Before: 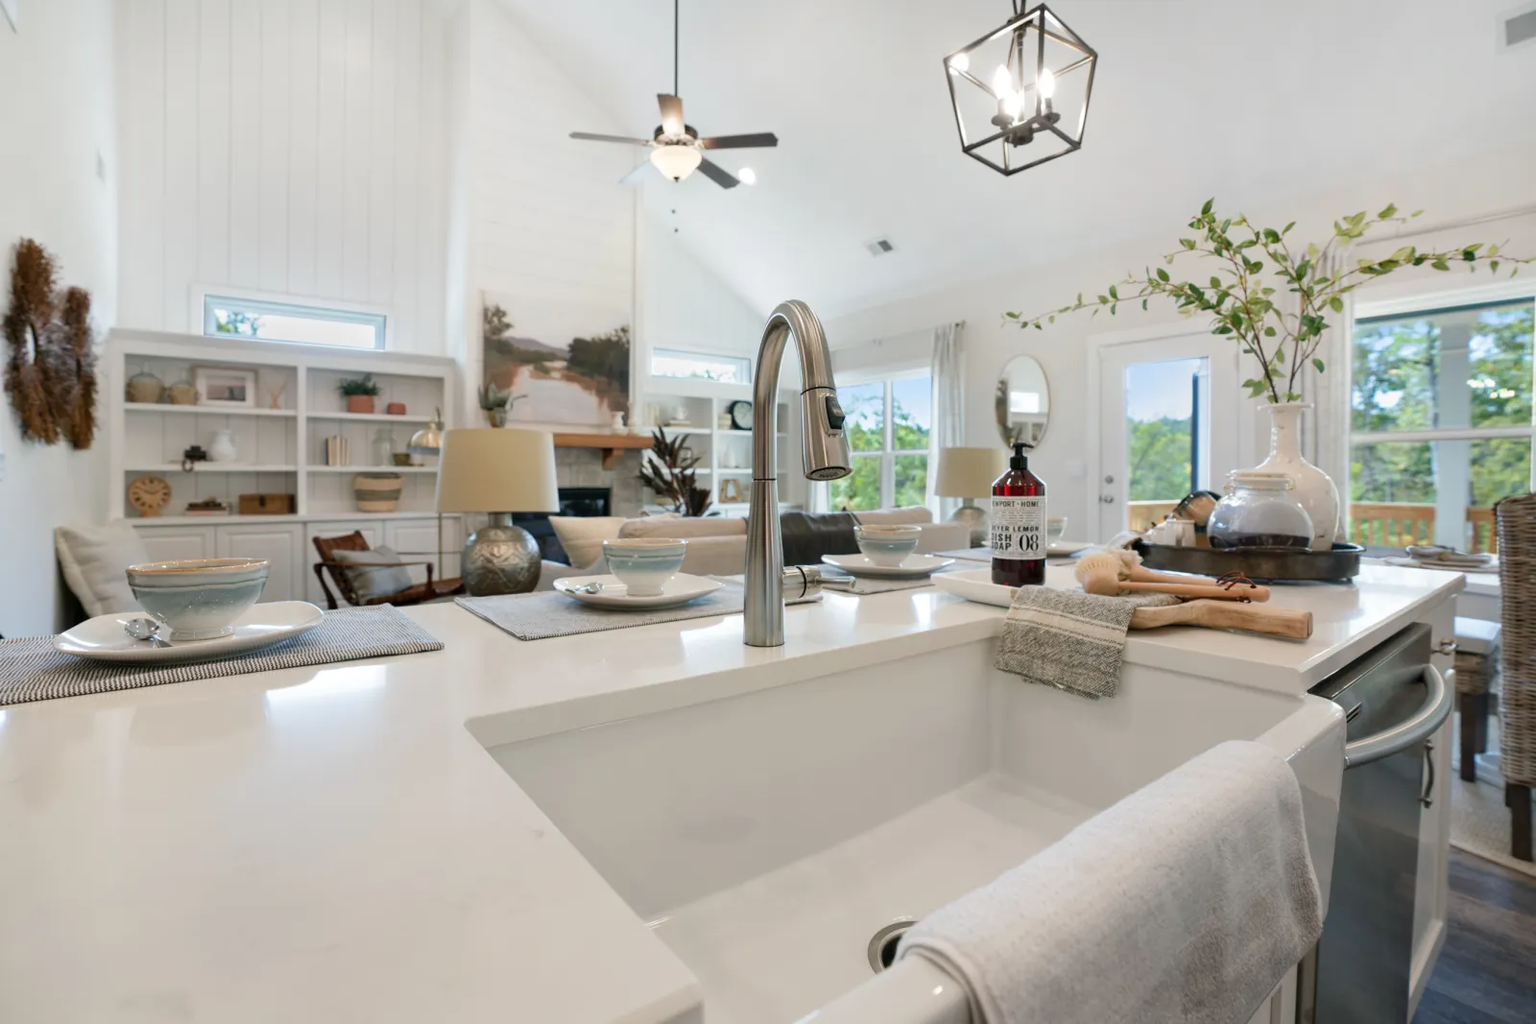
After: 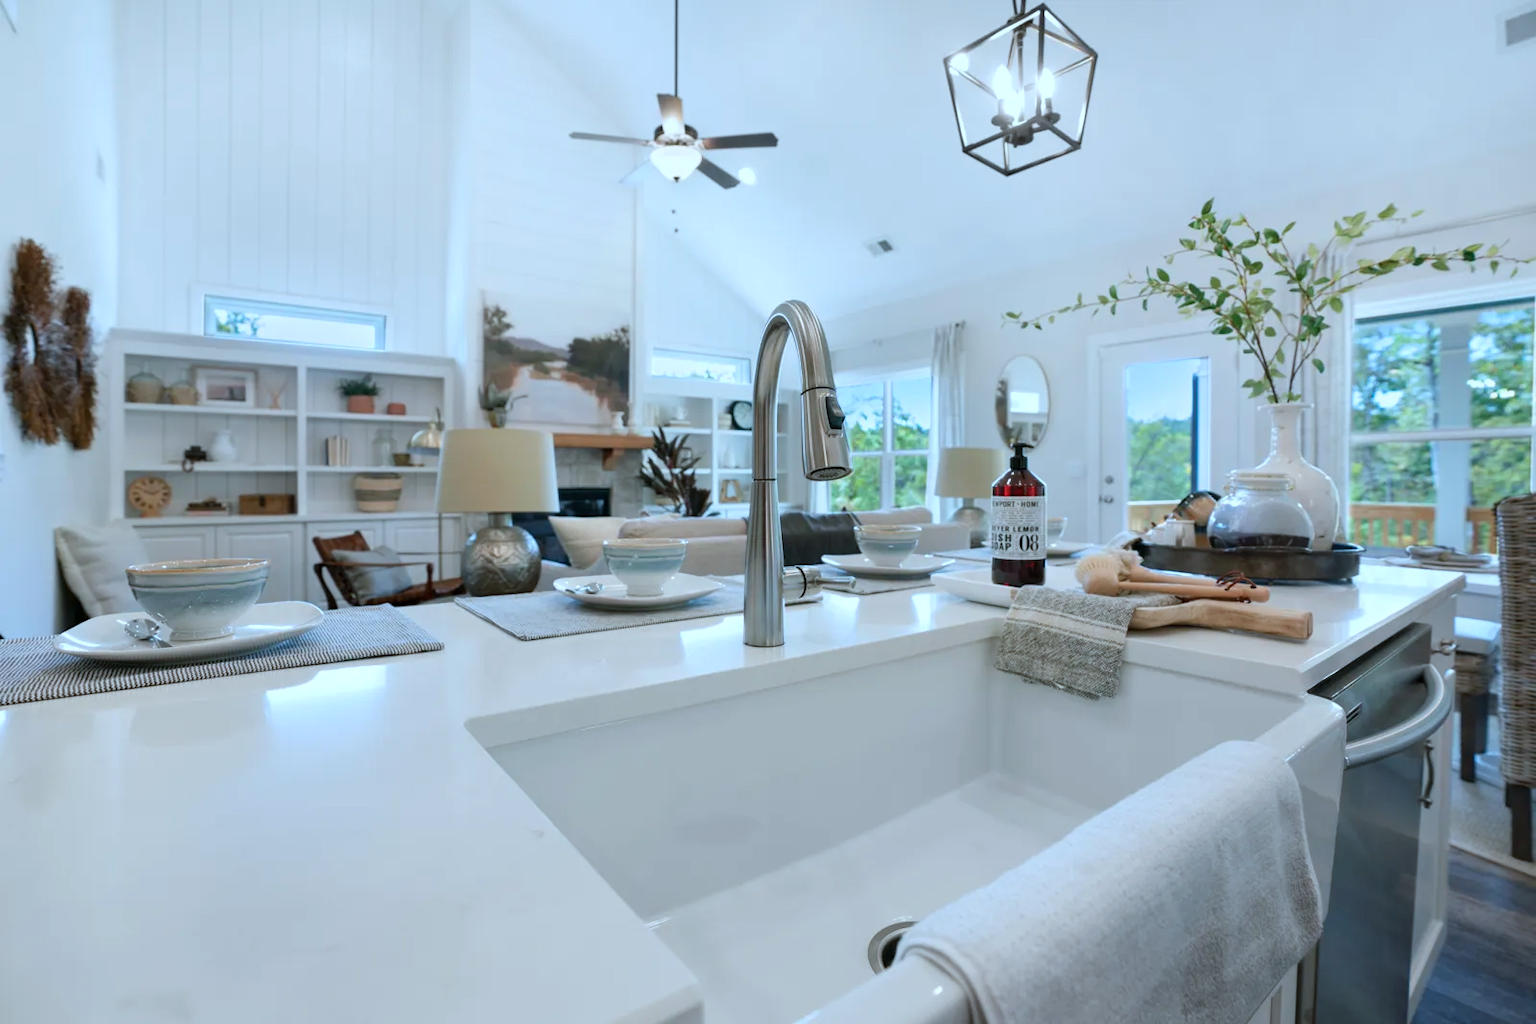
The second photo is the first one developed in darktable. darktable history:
color calibration: illuminant as shot in camera, x 0.384, y 0.38, temperature 3965.7 K
